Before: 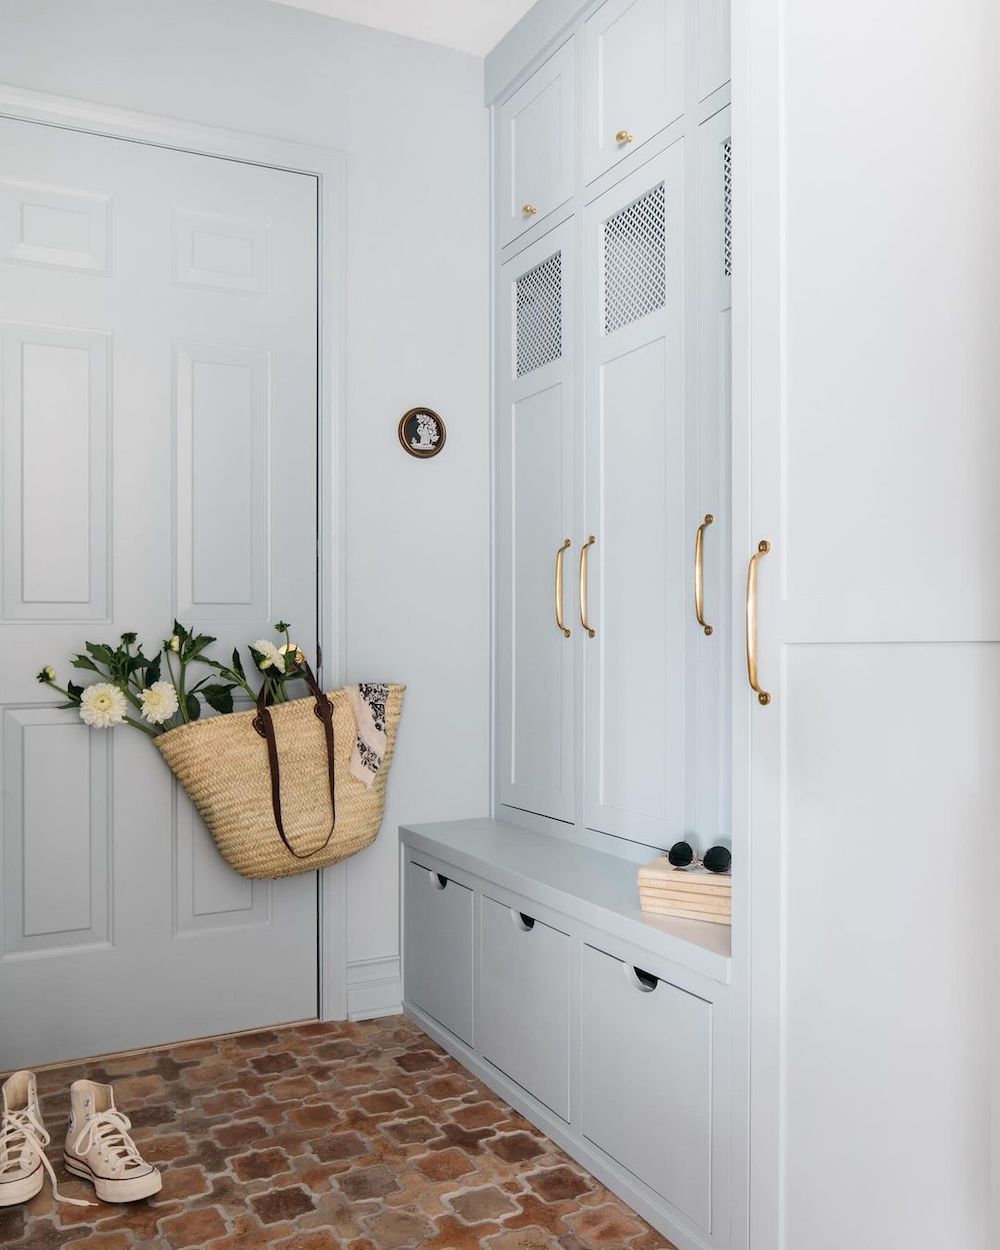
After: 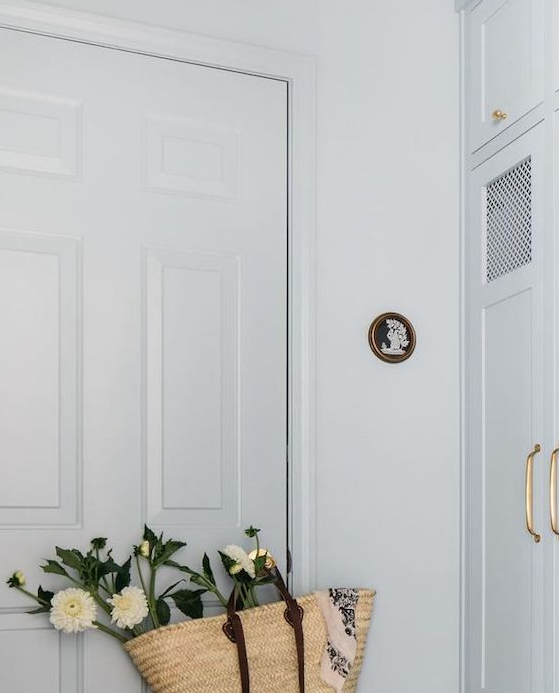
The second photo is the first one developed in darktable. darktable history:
crop and rotate: left 3.03%, top 7.634%, right 41.045%, bottom 36.89%
